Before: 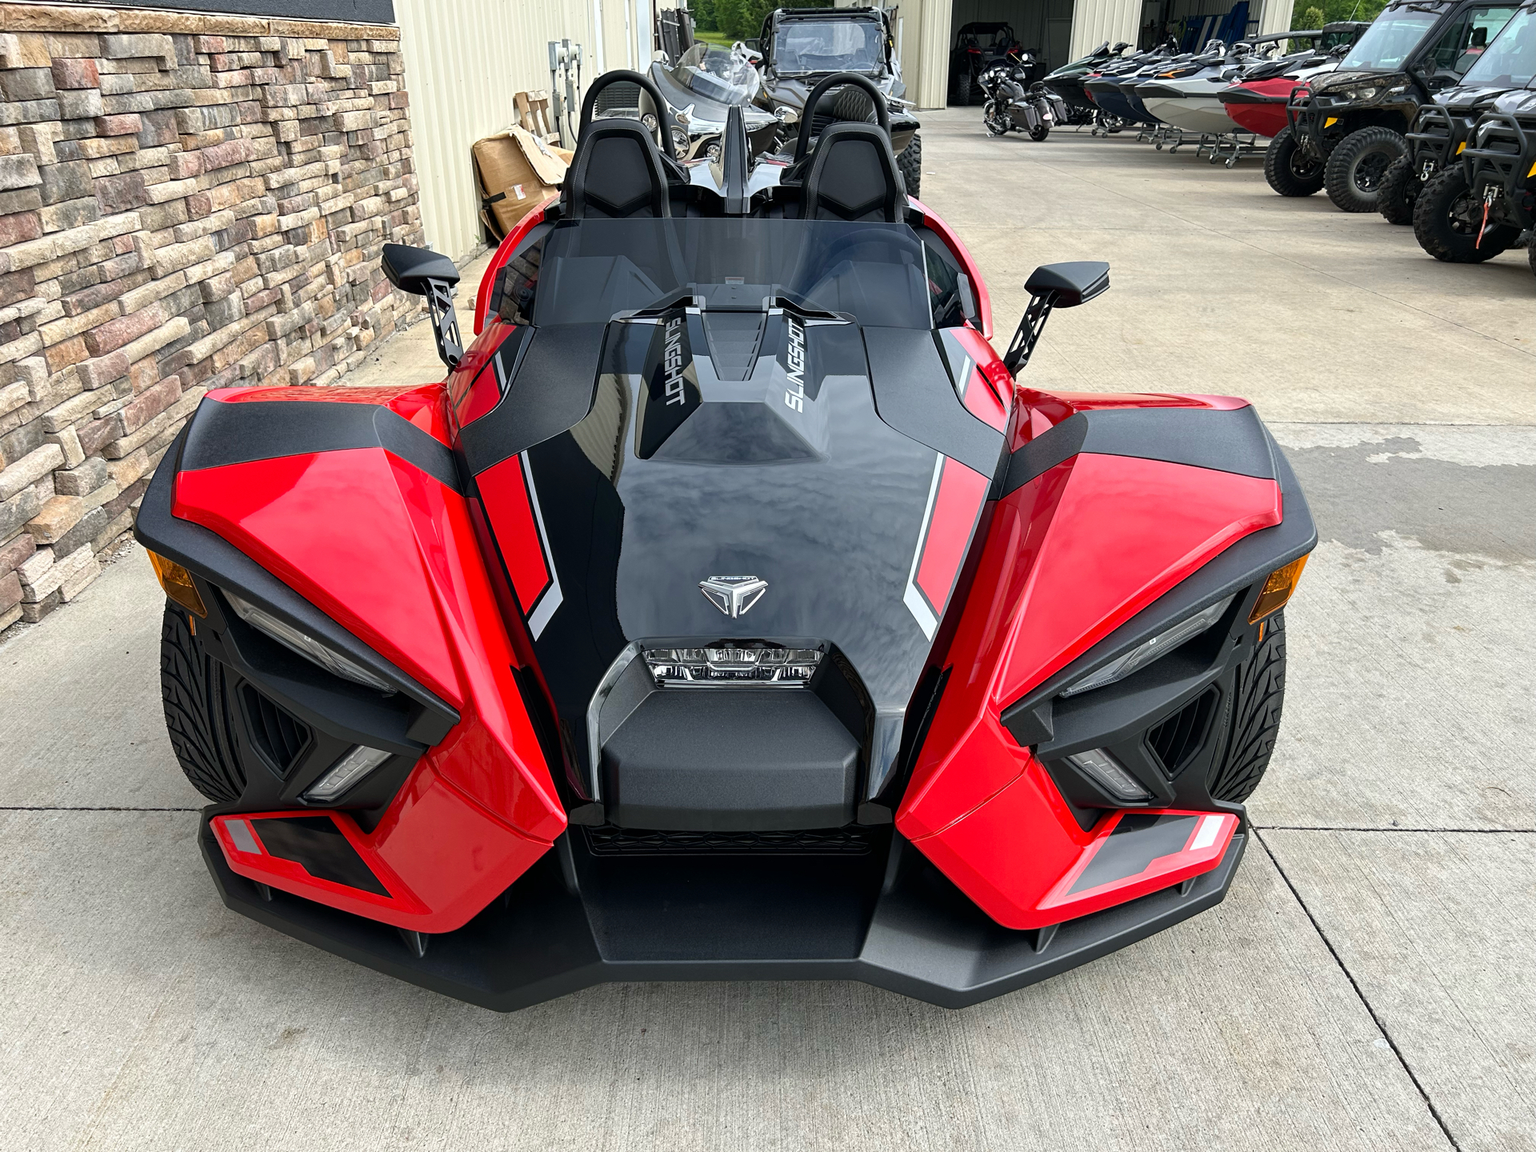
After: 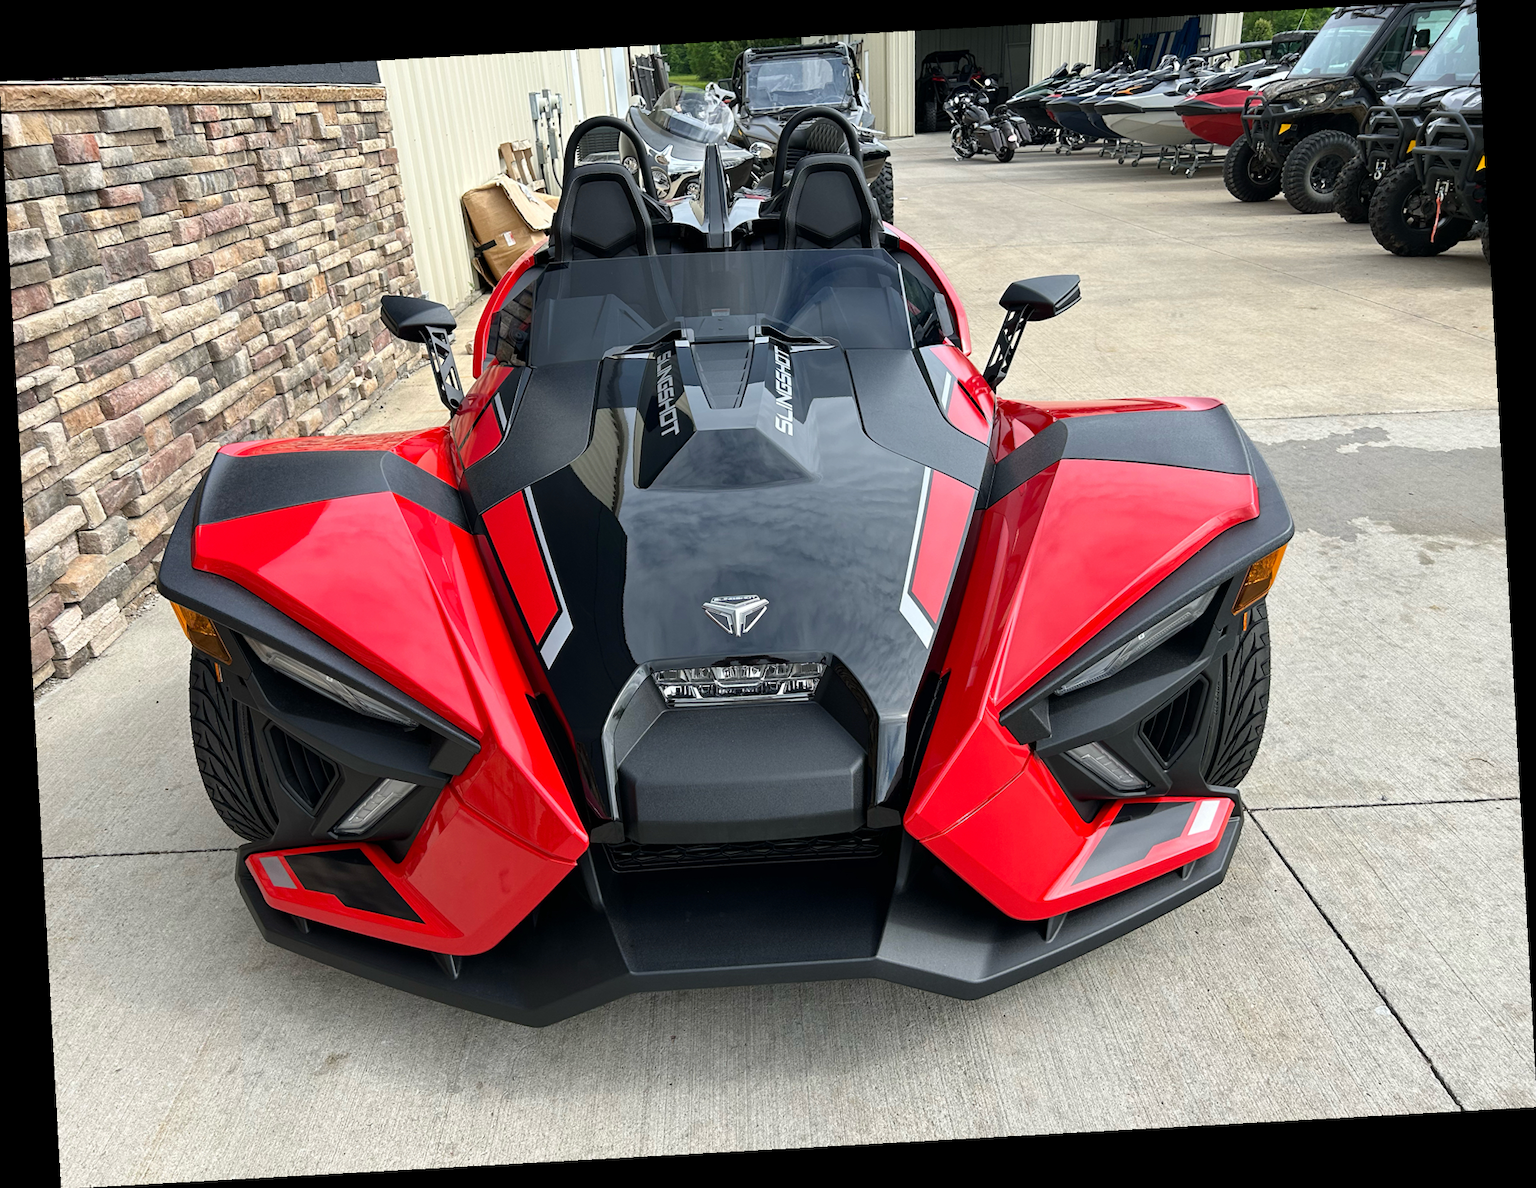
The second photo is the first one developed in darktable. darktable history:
rotate and perspective: rotation -3.18°, automatic cropping off
